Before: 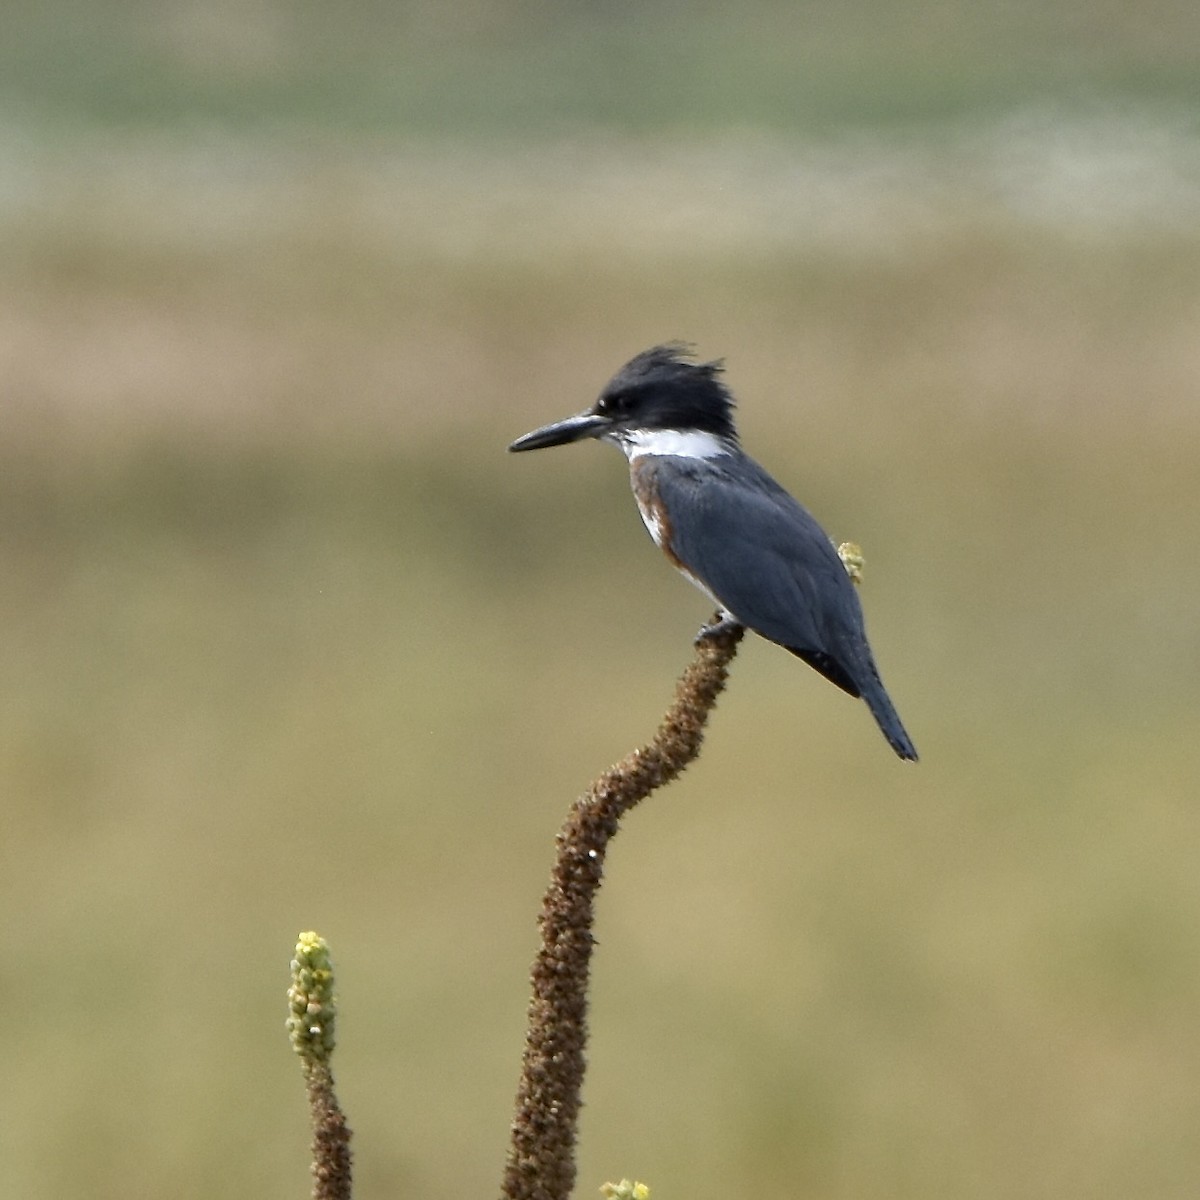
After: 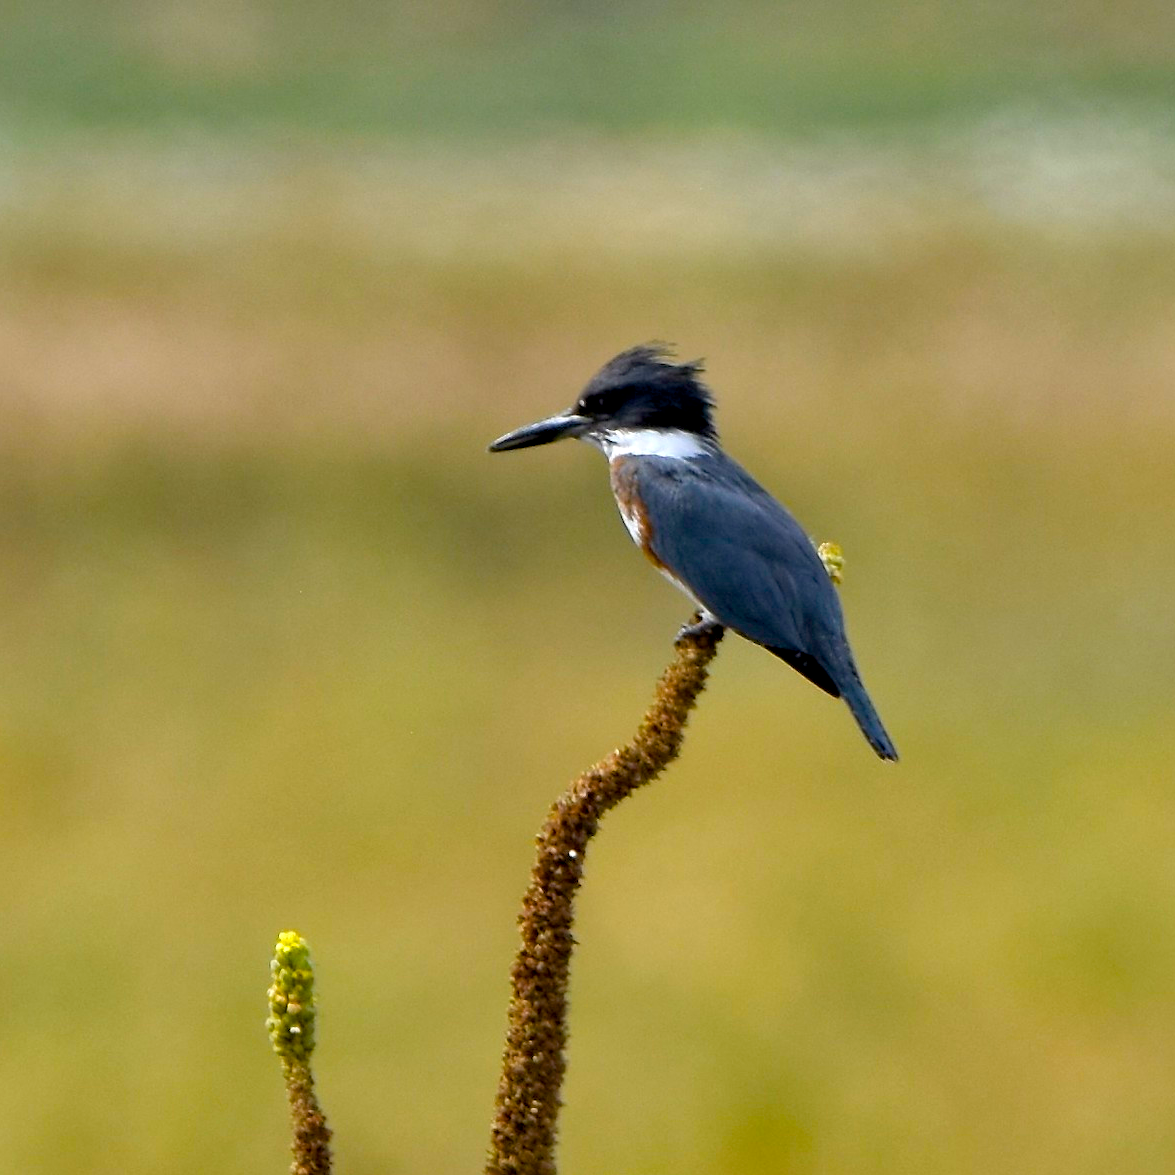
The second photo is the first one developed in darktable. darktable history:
crop: left 1.743%, right 0.268%, bottom 2.011%
color balance rgb: perceptual saturation grading › global saturation 30%, global vibrance 30%
exposure: black level correction 0.009, exposure 0.119 EV, compensate highlight preservation false
